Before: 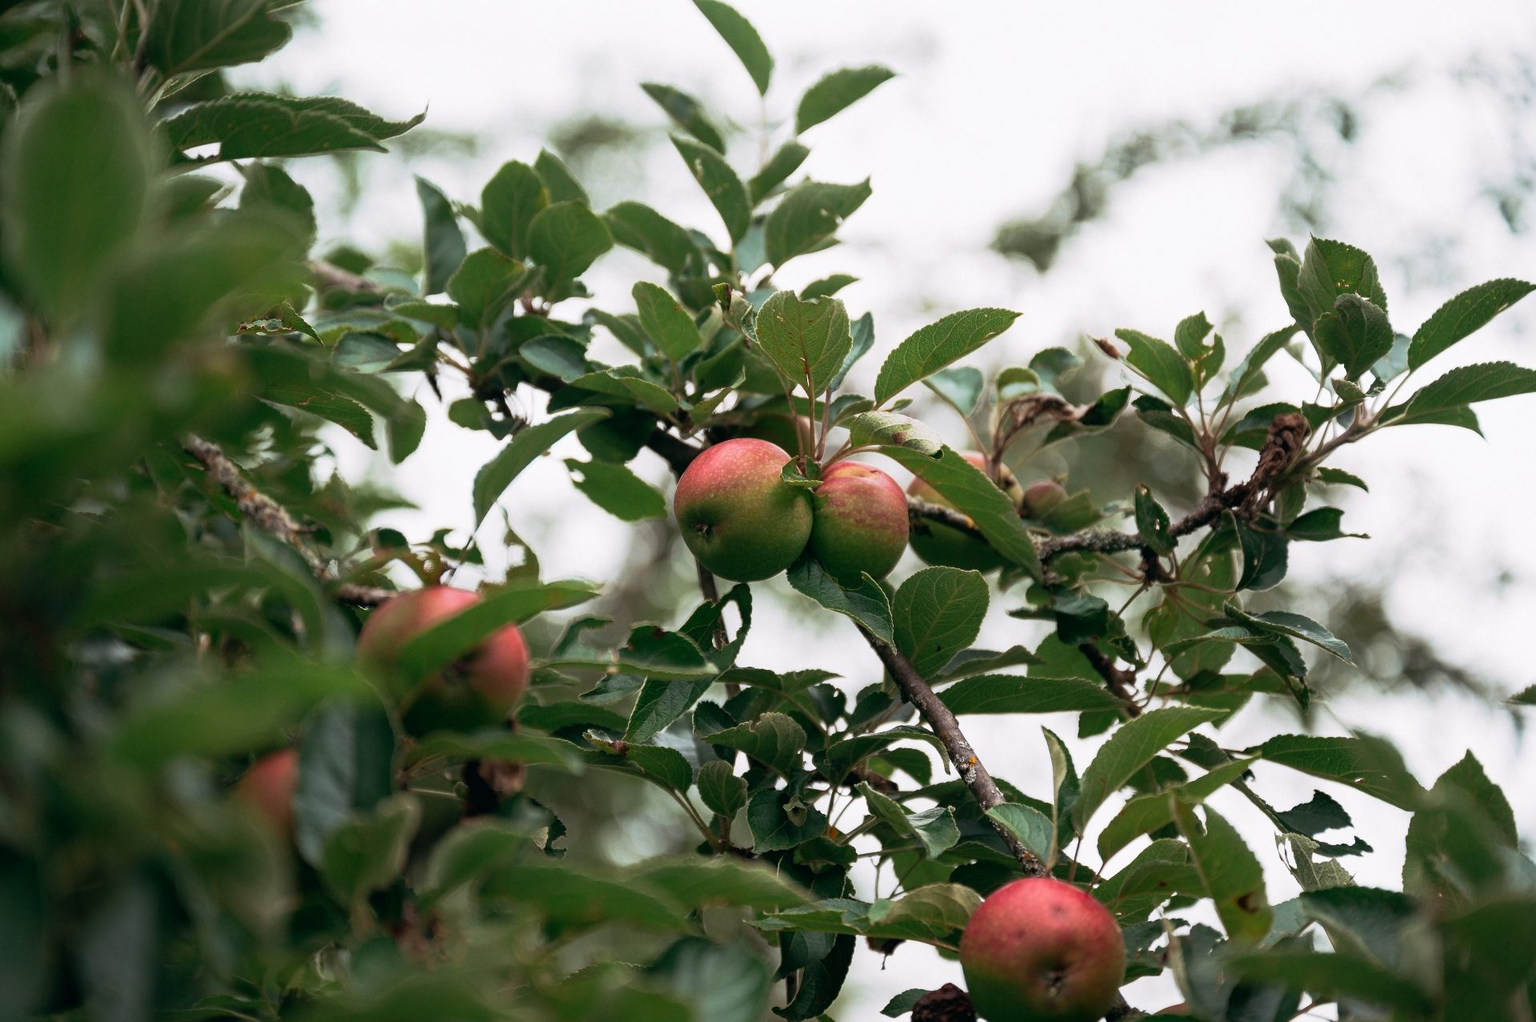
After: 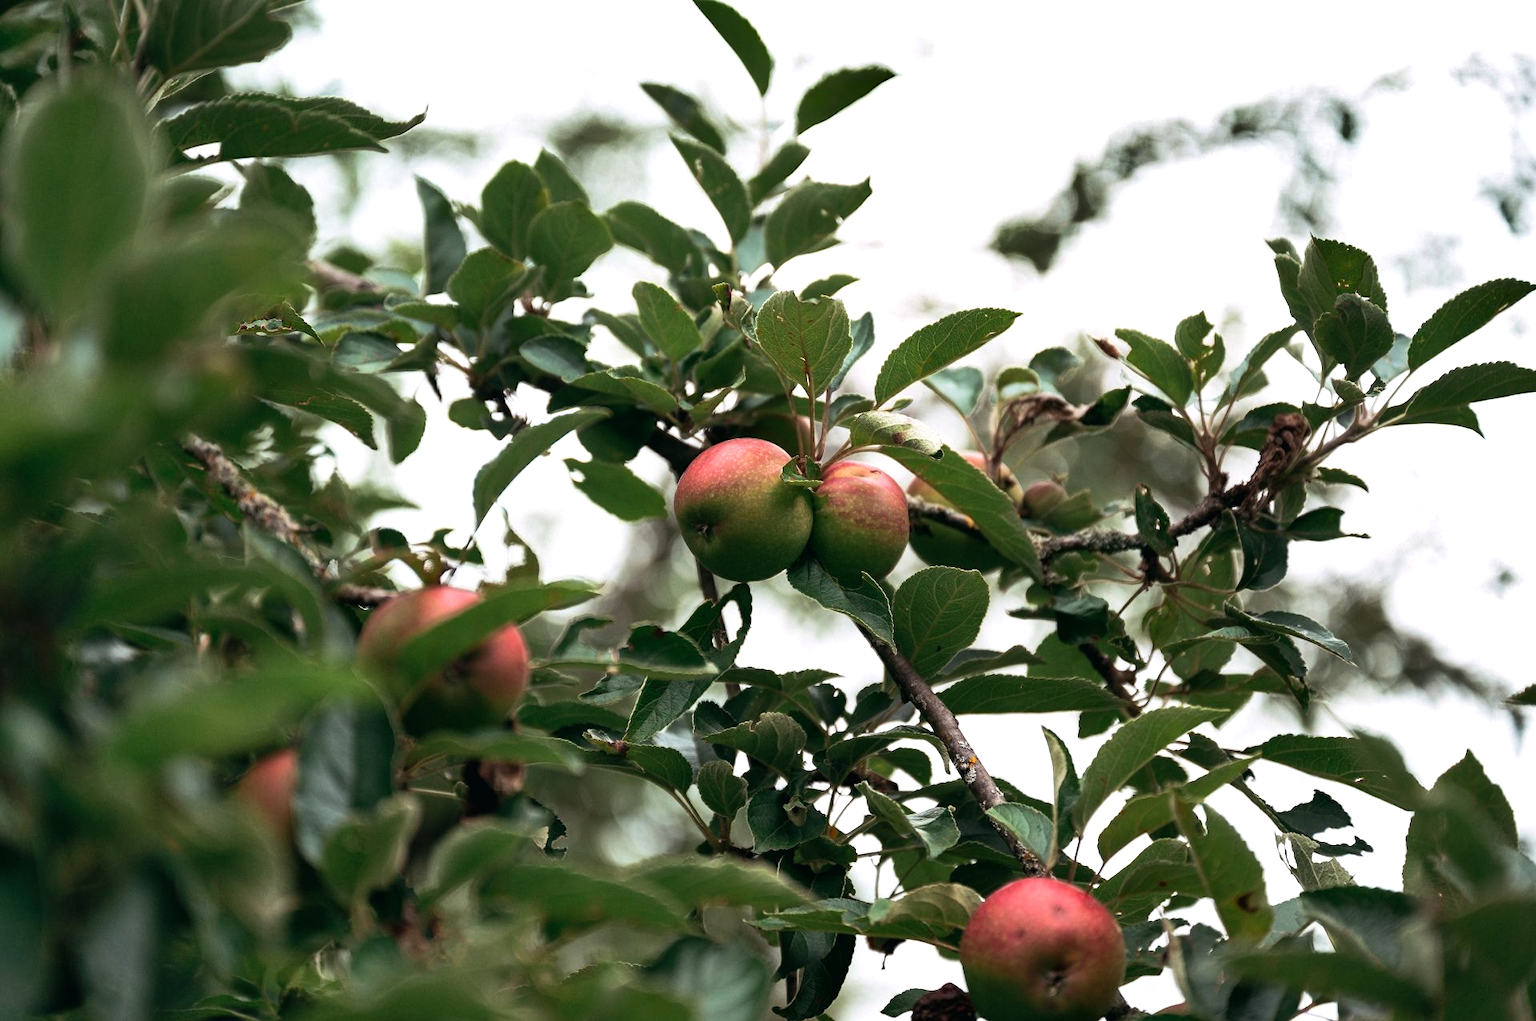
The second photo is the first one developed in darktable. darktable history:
shadows and highlights: shadows 49, highlights -41, soften with gaussian
tone equalizer: -8 EV -0.417 EV, -7 EV -0.389 EV, -6 EV -0.333 EV, -5 EV -0.222 EV, -3 EV 0.222 EV, -2 EV 0.333 EV, -1 EV 0.389 EV, +0 EV 0.417 EV, edges refinement/feathering 500, mask exposure compensation -1.57 EV, preserve details no
